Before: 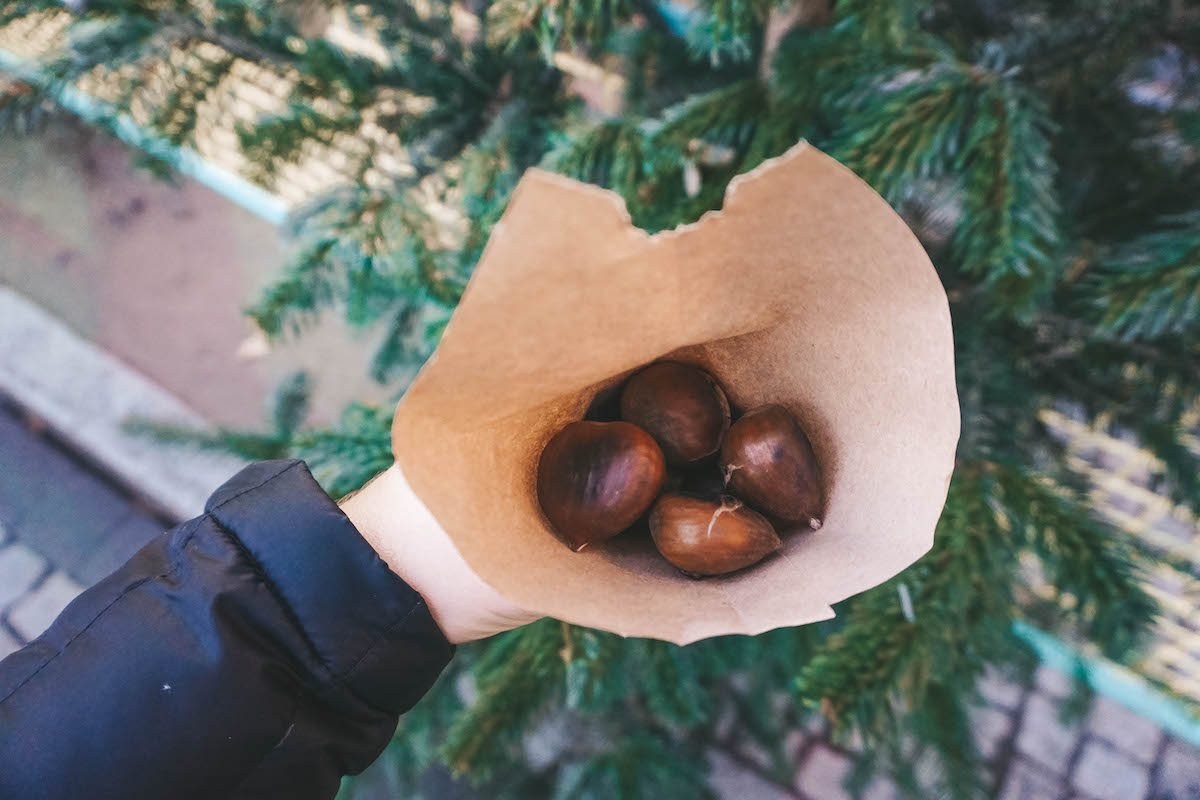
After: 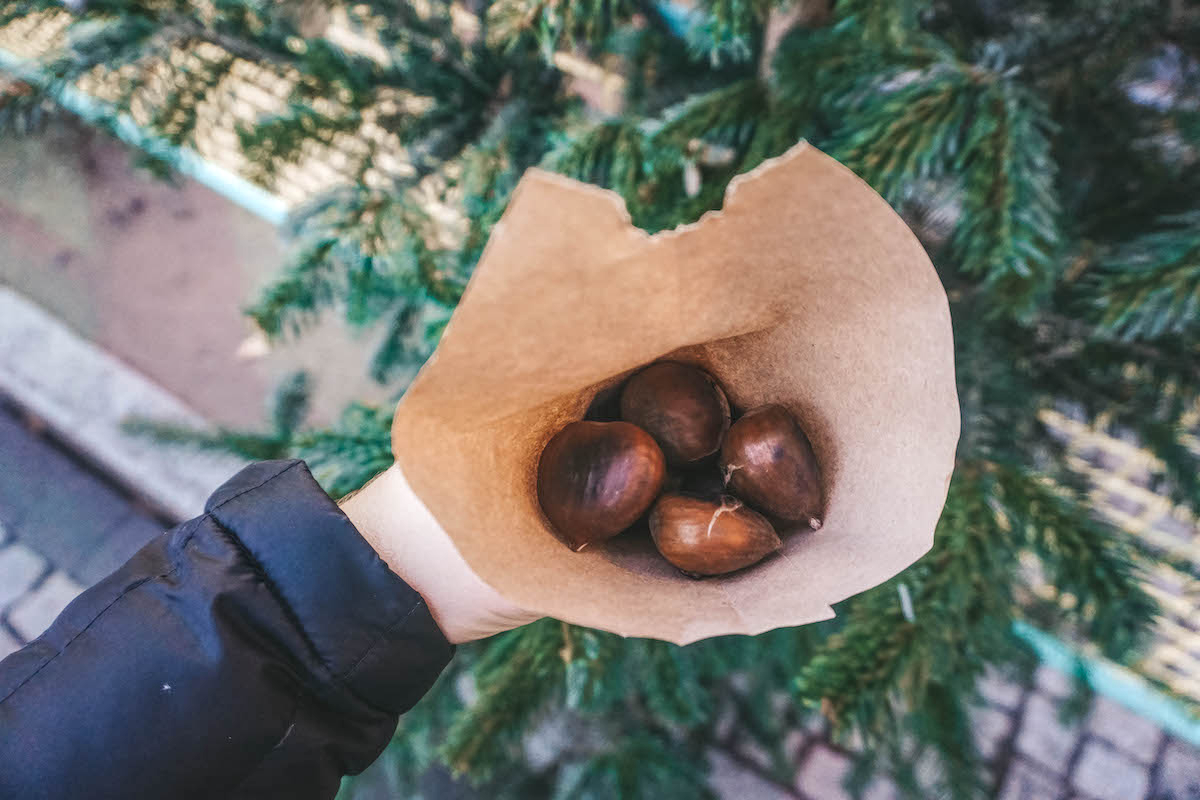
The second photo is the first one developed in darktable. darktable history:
local contrast: highlights 0%, shadows 1%, detail 134%
